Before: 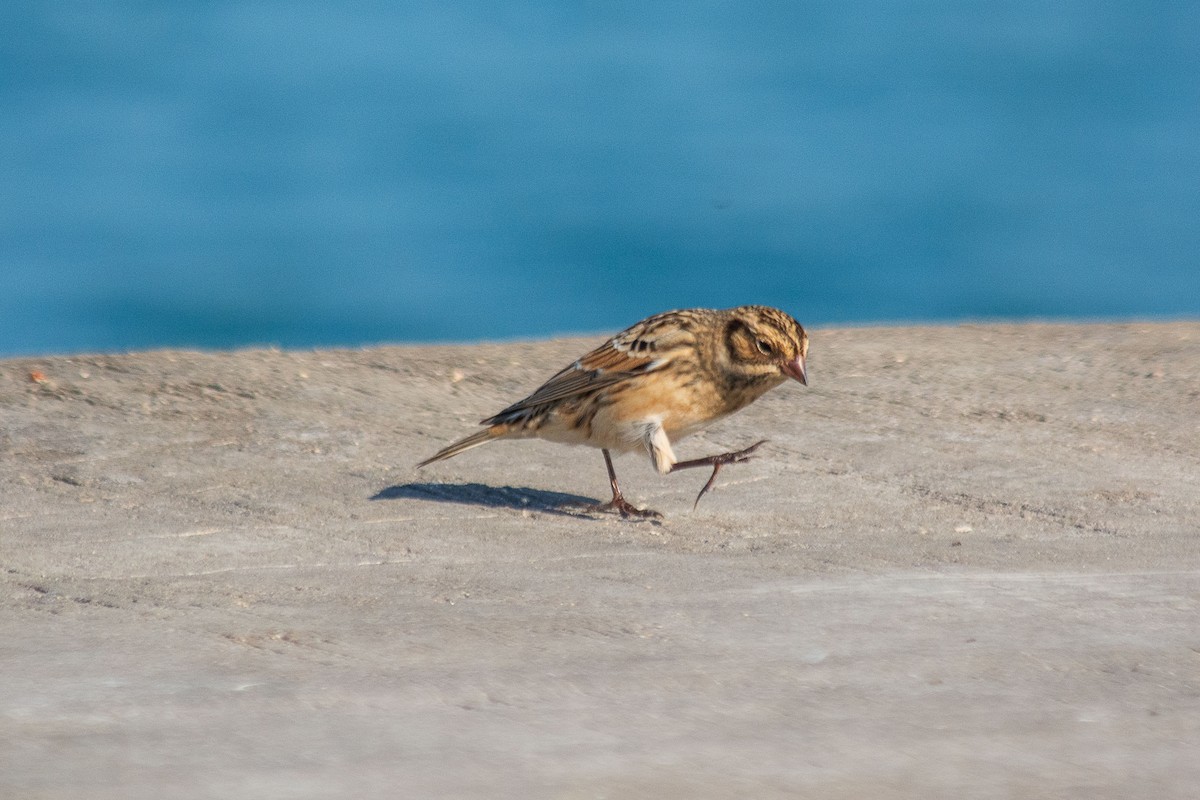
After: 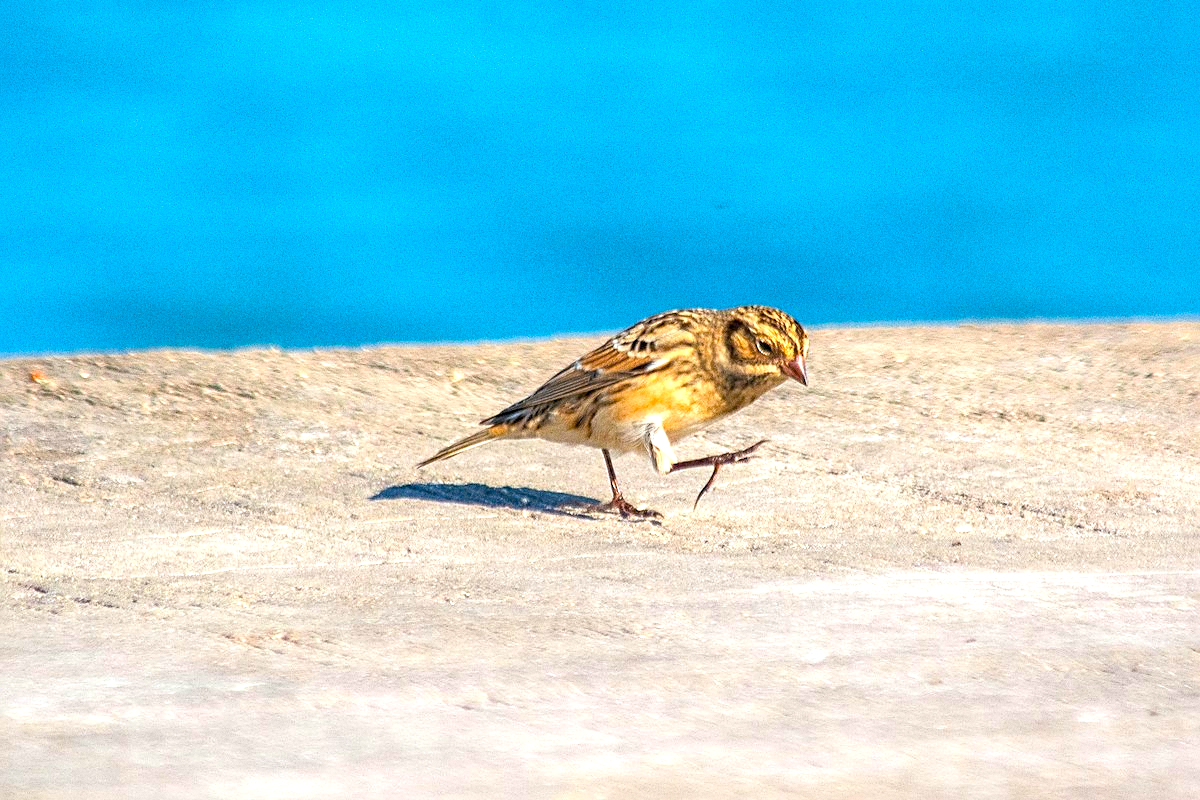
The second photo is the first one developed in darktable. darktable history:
grain: coarseness 0.09 ISO
exposure: exposure 1.061 EV, compensate highlight preservation false
sharpen: on, module defaults
color balance rgb: perceptual saturation grading › global saturation 25%, global vibrance 20%
haze removal: compatibility mode true, adaptive false
tone equalizer: -8 EV 0.06 EV, smoothing diameter 25%, edges refinement/feathering 10, preserve details guided filter
